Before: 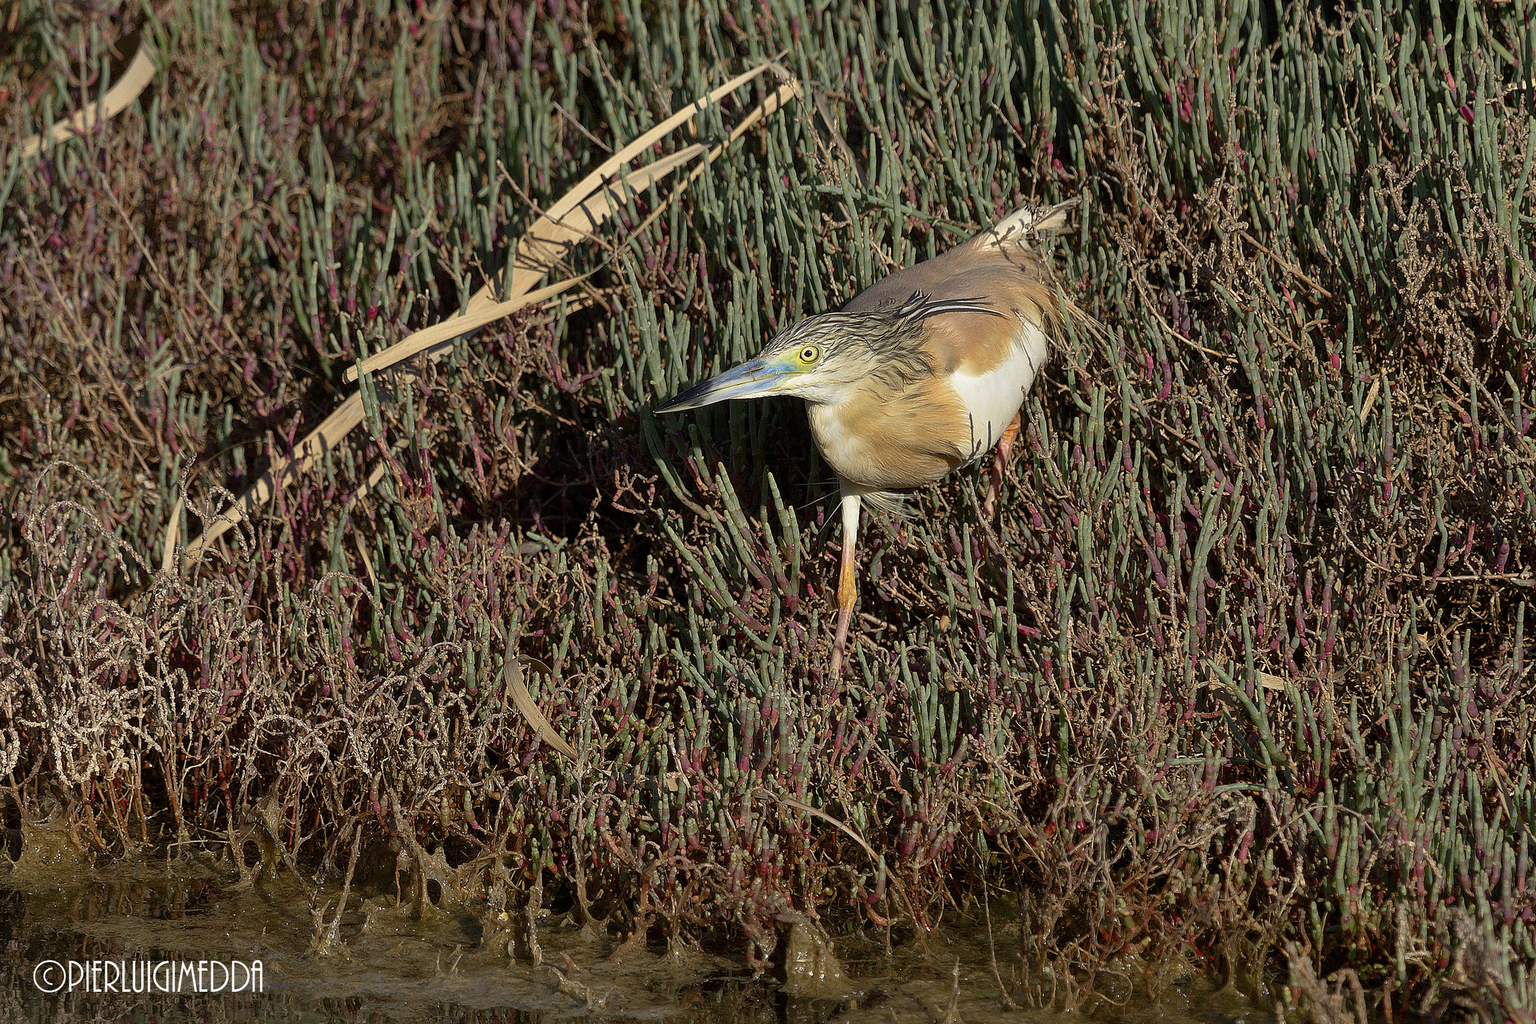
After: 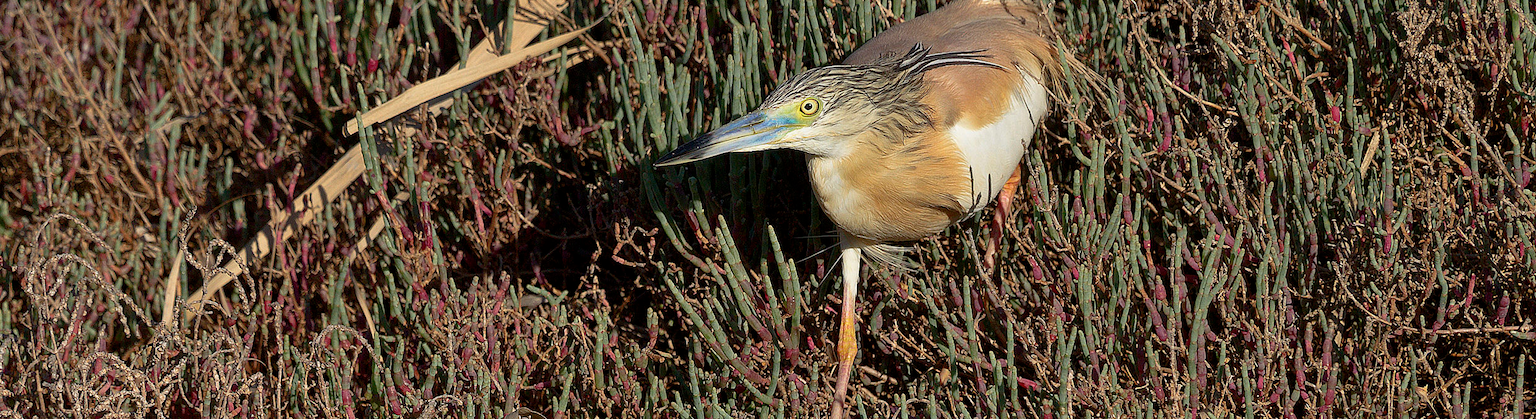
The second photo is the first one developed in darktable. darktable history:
crop and rotate: top 24.152%, bottom 34.791%
